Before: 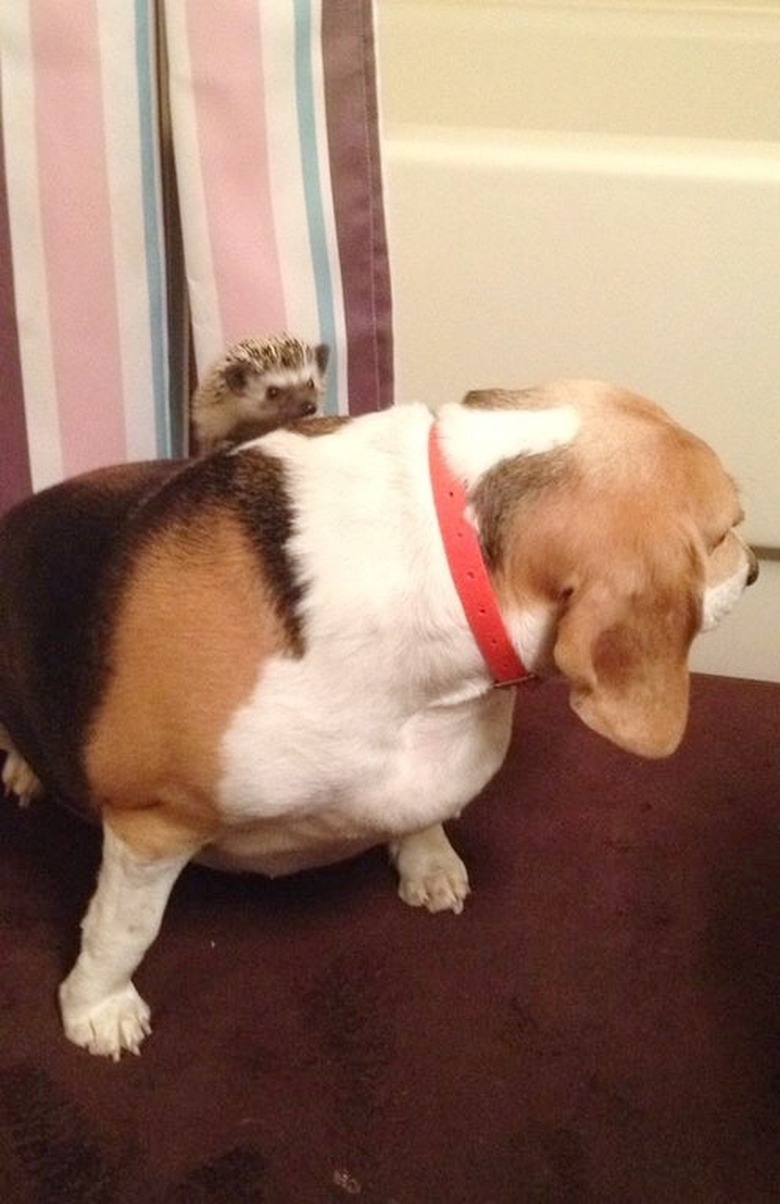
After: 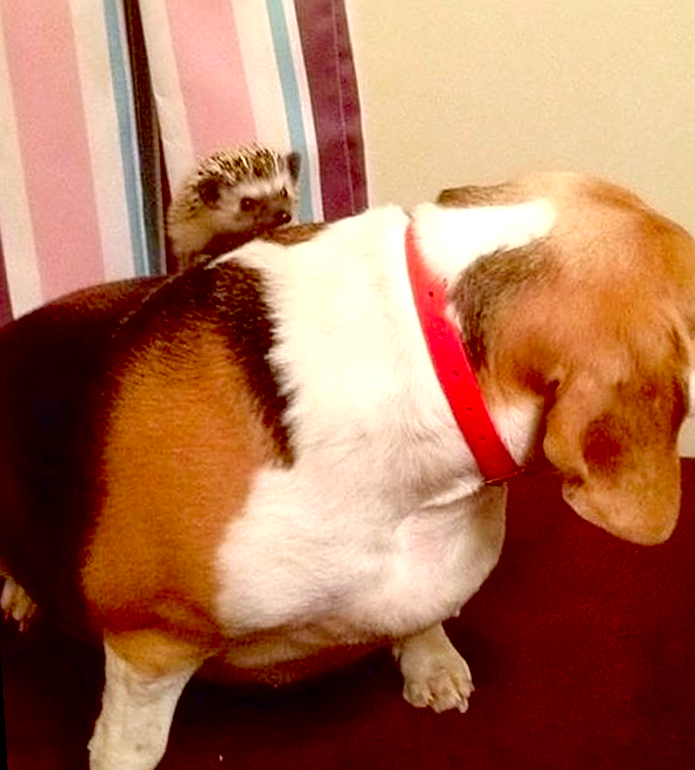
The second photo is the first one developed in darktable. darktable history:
local contrast: mode bilateral grid, contrast 20, coarseness 50, detail 120%, midtone range 0.2
sharpen: on, module defaults
crop and rotate: left 2.425%, top 11.305%, right 9.6%, bottom 15.08%
exposure: black level correction 0.031, exposure 0.304 EV, compensate highlight preservation false
rotate and perspective: rotation -3.52°, crop left 0.036, crop right 0.964, crop top 0.081, crop bottom 0.919
color zones: curves: ch0 [(0, 0.425) (0.143, 0.422) (0.286, 0.42) (0.429, 0.419) (0.571, 0.419) (0.714, 0.42) (0.857, 0.422) (1, 0.425)]; ch1 [(0, 0.666) (0.143, 0.669) (0.286, 0.671) (0.429, 0.67) (0.571, 0.67) (0.714, 0.67) (0.857, 0.67) (1, 0.666)]
